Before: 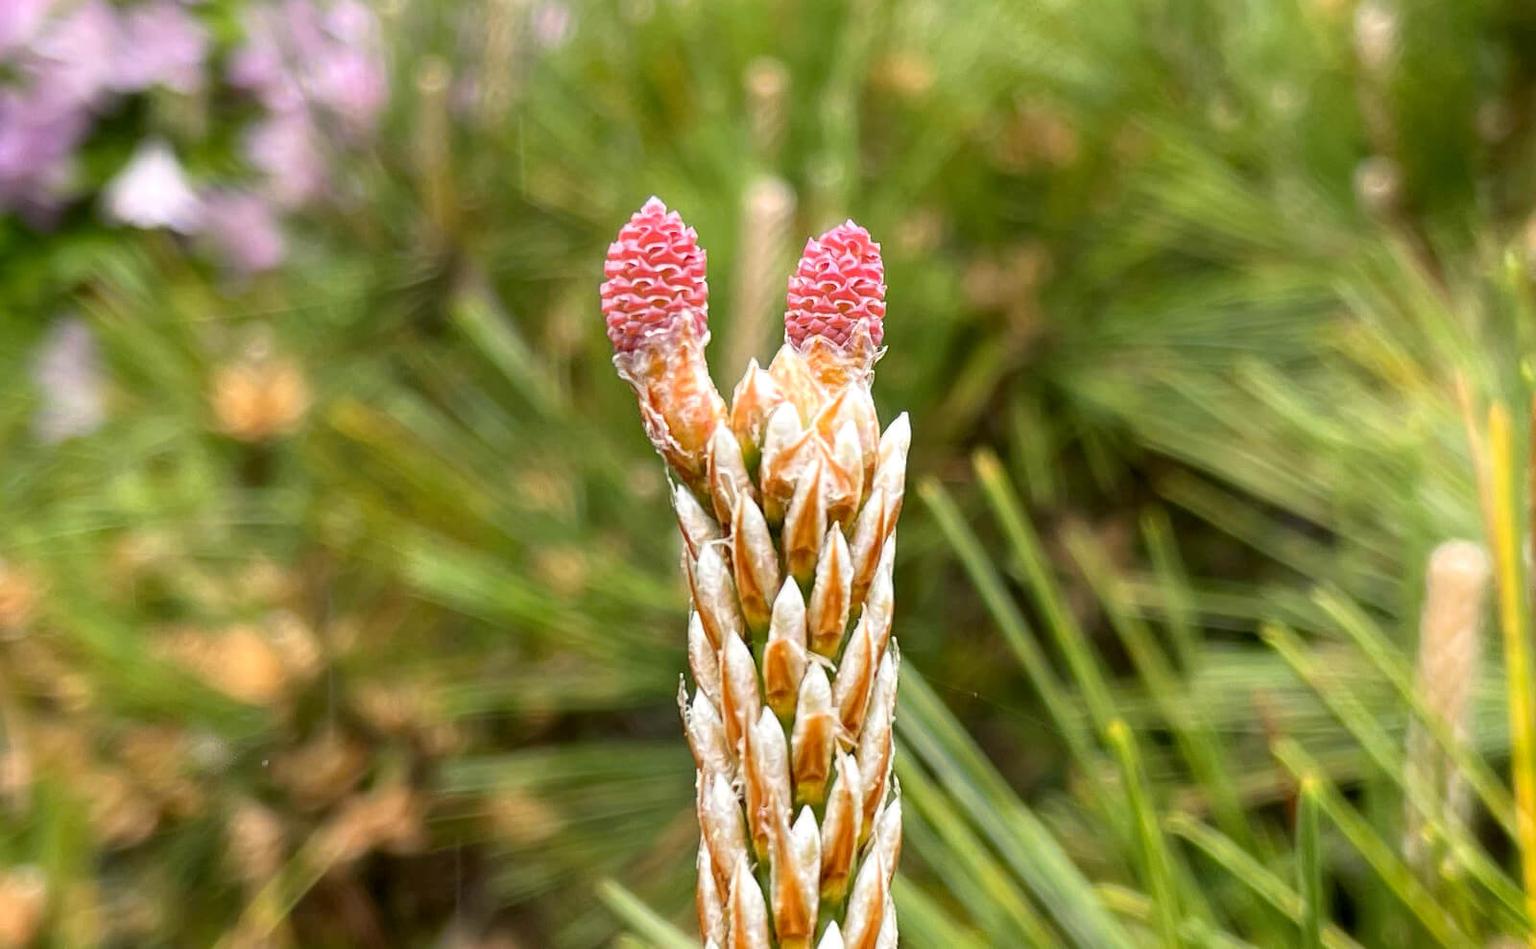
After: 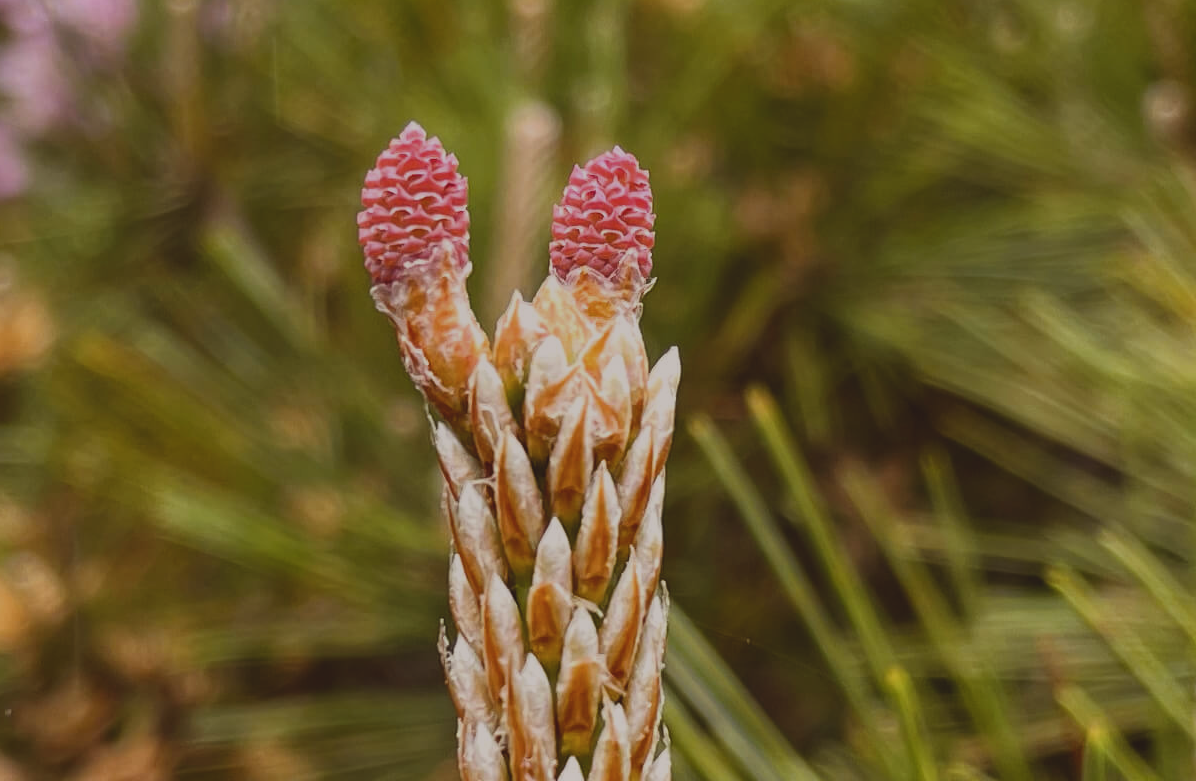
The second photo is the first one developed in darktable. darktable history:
tone curve: curves: ch0 [(0, 0) (0.822, 0.825) (0.994, 0.955)]; ch1 [(0, 0) (0.226, 0.261) (0.383, 0.397) (0.46, 0.46) (0.498, 0.479) (0.524, 0.523) (0.578, 0.575) (1, 1)]; ch2 [(0, 0) (0.438, 0.456) (0.5, 0.498) (0.547, 0.515) (0.597, 0.58) (0.629, 0.603) (1, 1)], preserve colors none
crop: left 16.8%, top 8.486%, right 8.403%, bottom 12.528%
contrast brightness saturation: contrast 0.112, saturation -0.162
exposure: black level correction -0.018, exposure -1.033 EV, compensate exposure bias true, compensate highlight preservation false
color balance rgb: power › chroma 1.57%, power › hue 26.43°, global offset › luminance 0.246%, perceptual saturation grading › global saturation 7.772%, perceptual saturation grading › shadows 4.268%, global vibrance 20%
local contrast: mode bilateral grid, contrast 99, coarseness 99, detail 89%, midtone range 0.2
